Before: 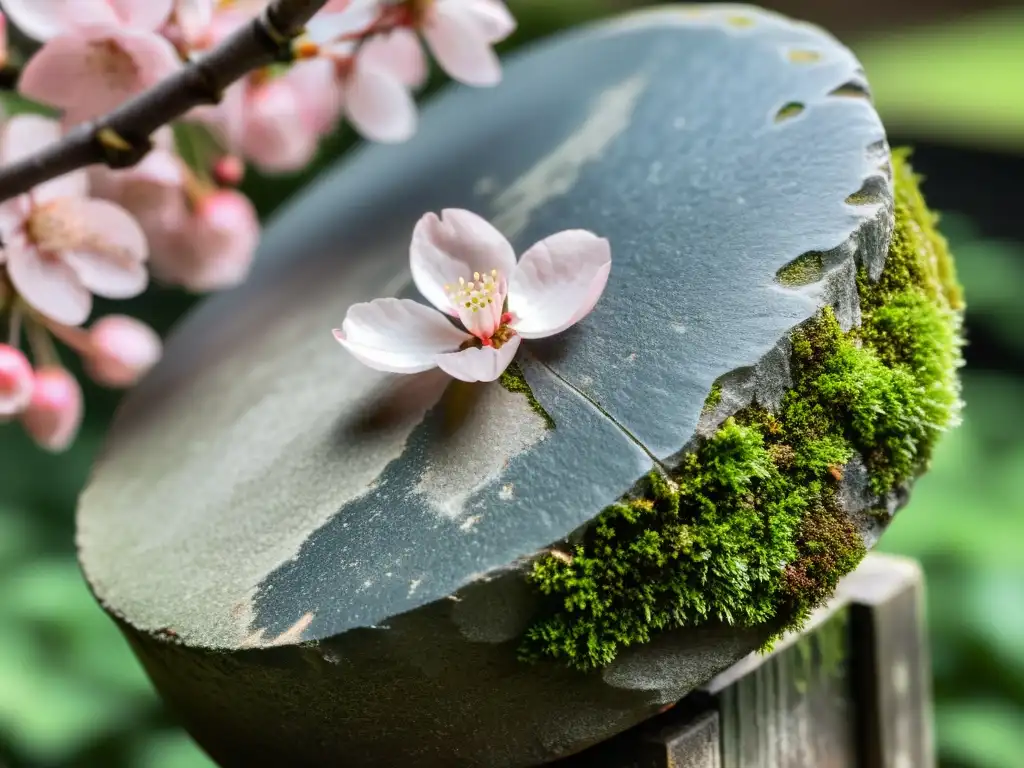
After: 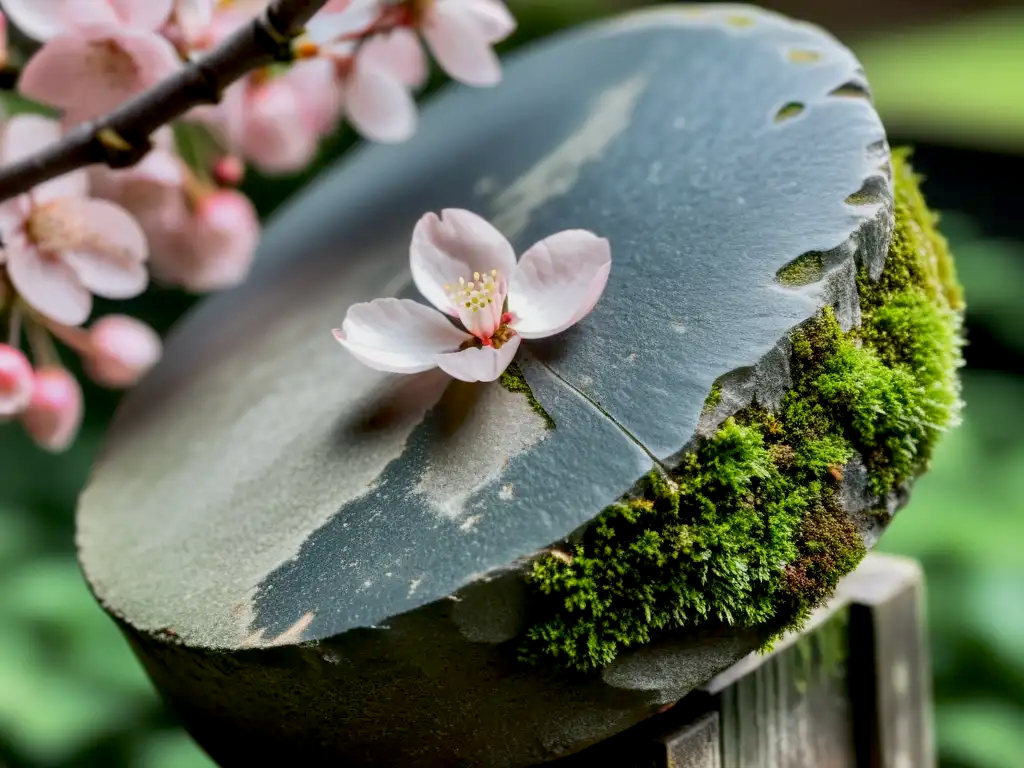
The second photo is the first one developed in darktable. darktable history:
exposure: black level correction 0.006, exposure -0.221 EV, compensate highlight preservation false
